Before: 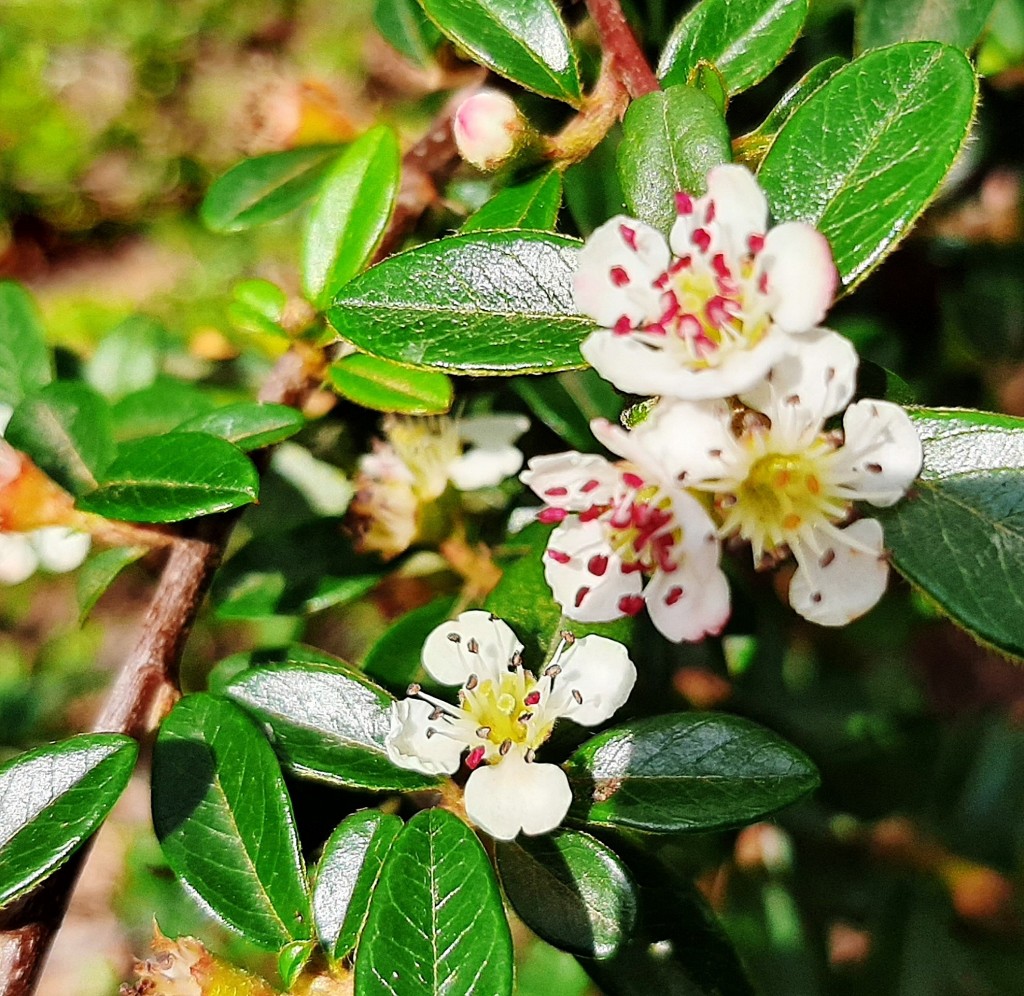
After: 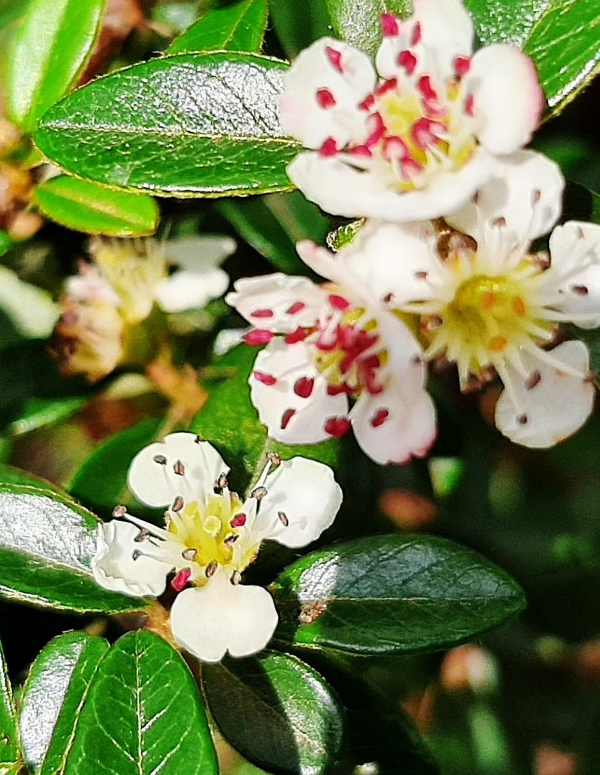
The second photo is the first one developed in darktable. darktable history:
crop and rotate: left 28.732%, top 18.034%, right 12.668%, bottom 4.068%
